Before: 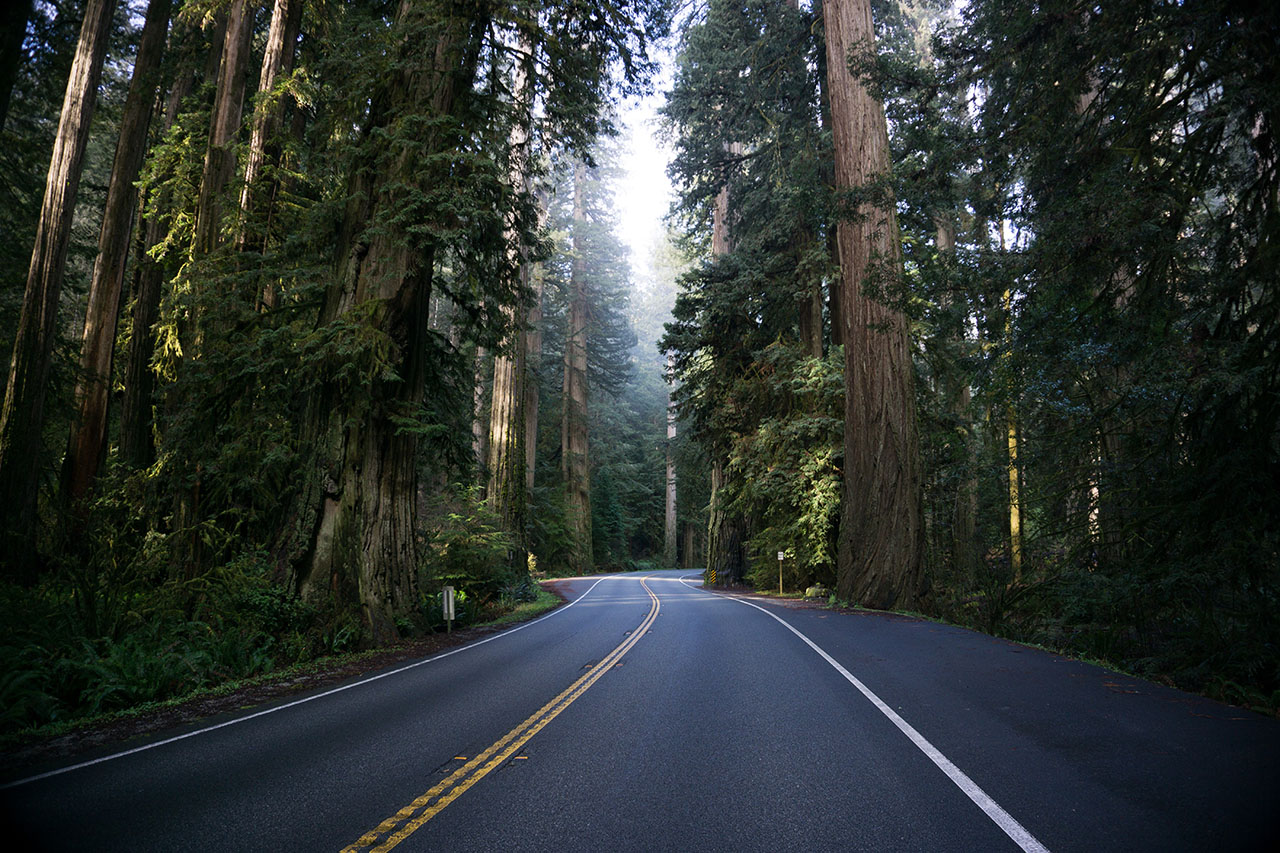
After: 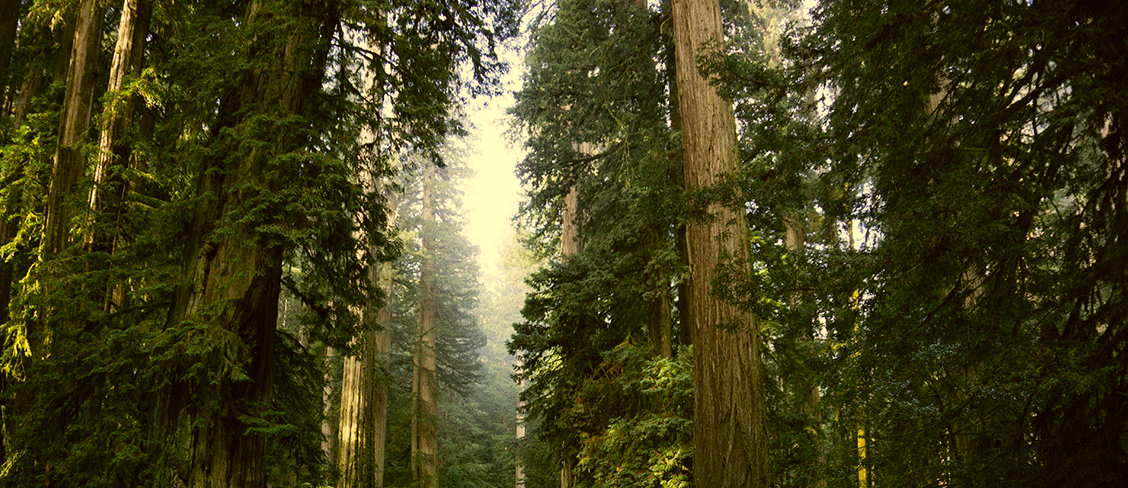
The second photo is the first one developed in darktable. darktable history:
color balance: output saturation 110%
shadows and highlights: shadows 25, highlights -48, soften with gaussian
color correction: highlights a* 0.162, highlights b* 29.53, shadows a* -0.162, shadows b* 21.09
crop and rotate: left 11.812%, bottom 42.776%
